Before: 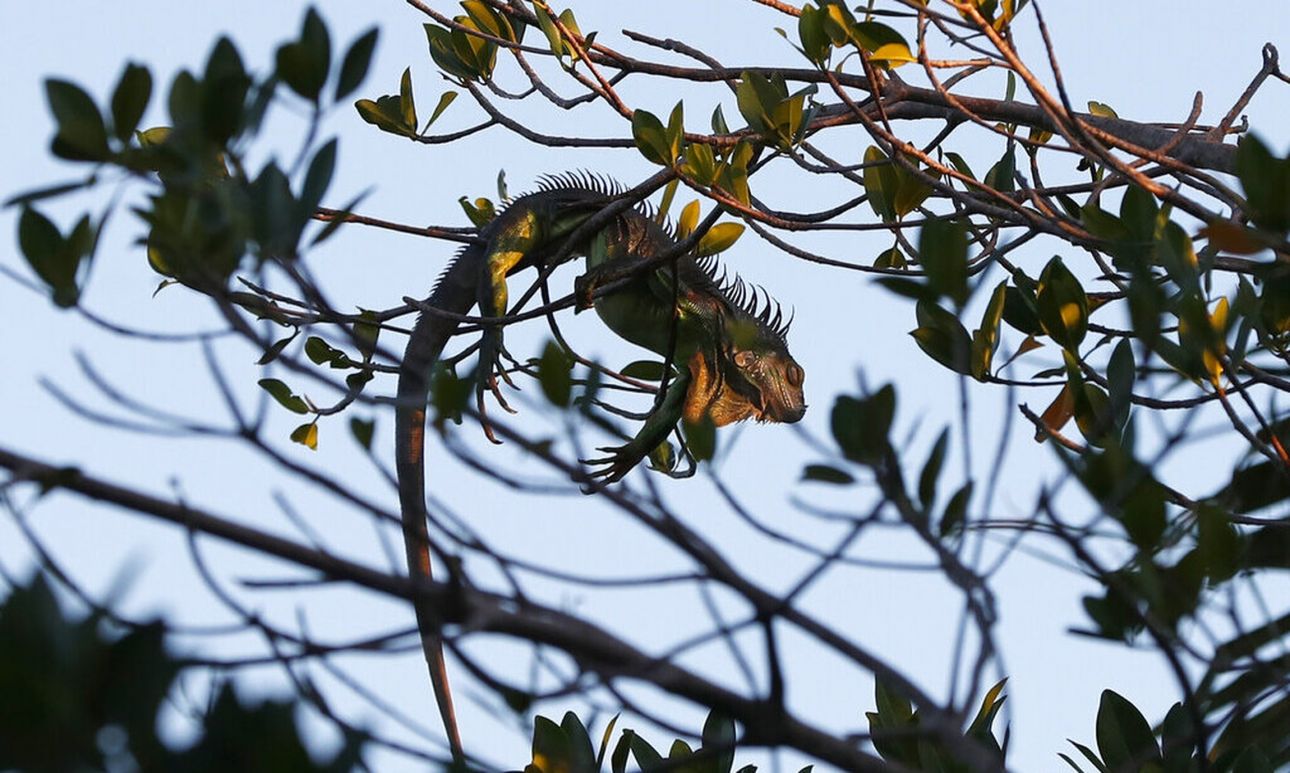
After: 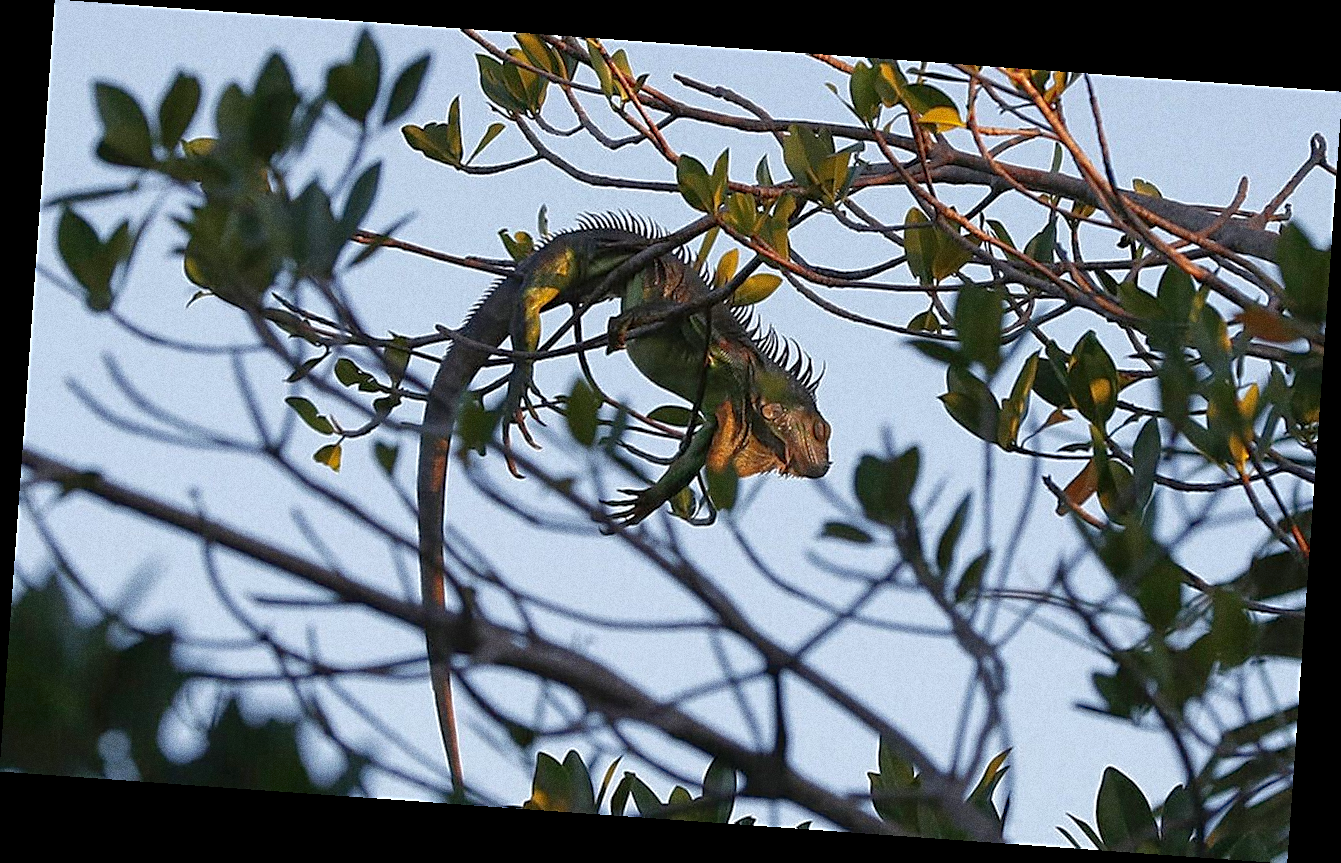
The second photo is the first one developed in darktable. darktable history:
grain: coarseness 0.09 ISO, strength 40%
sharpen: on, module defaults
shadows and highlights: on, module defaults
rotate and perspective: rotation 4.1°, automatic cropping off
contrast brightness saturation: contrast 0.01, saturation -0.05
